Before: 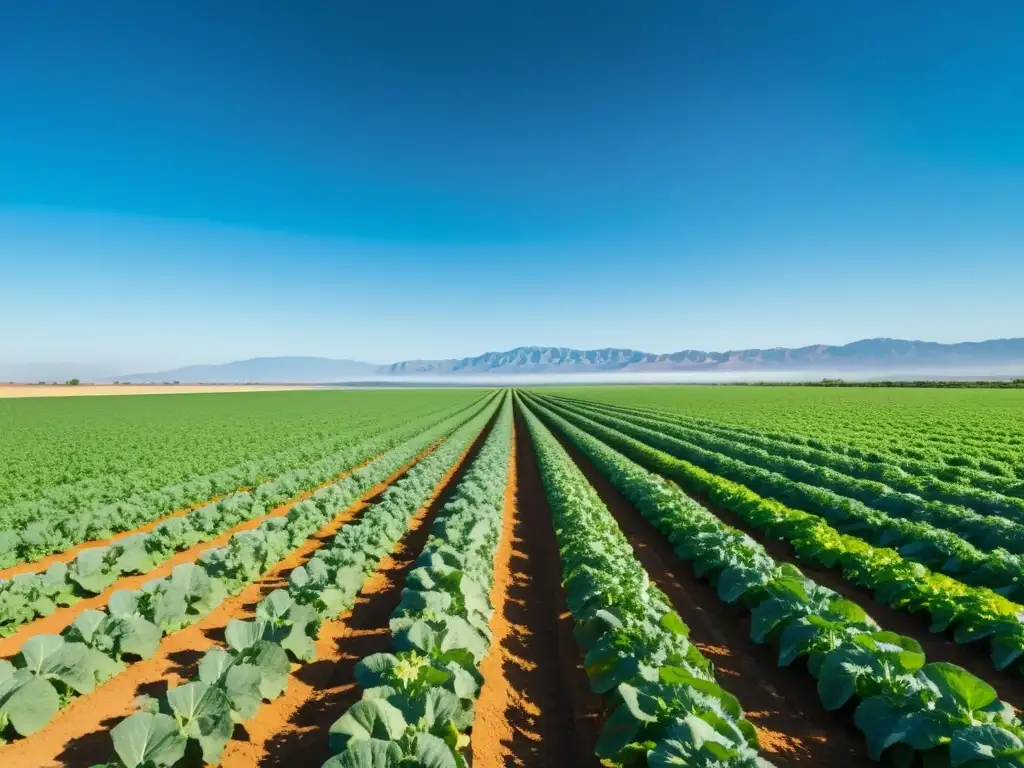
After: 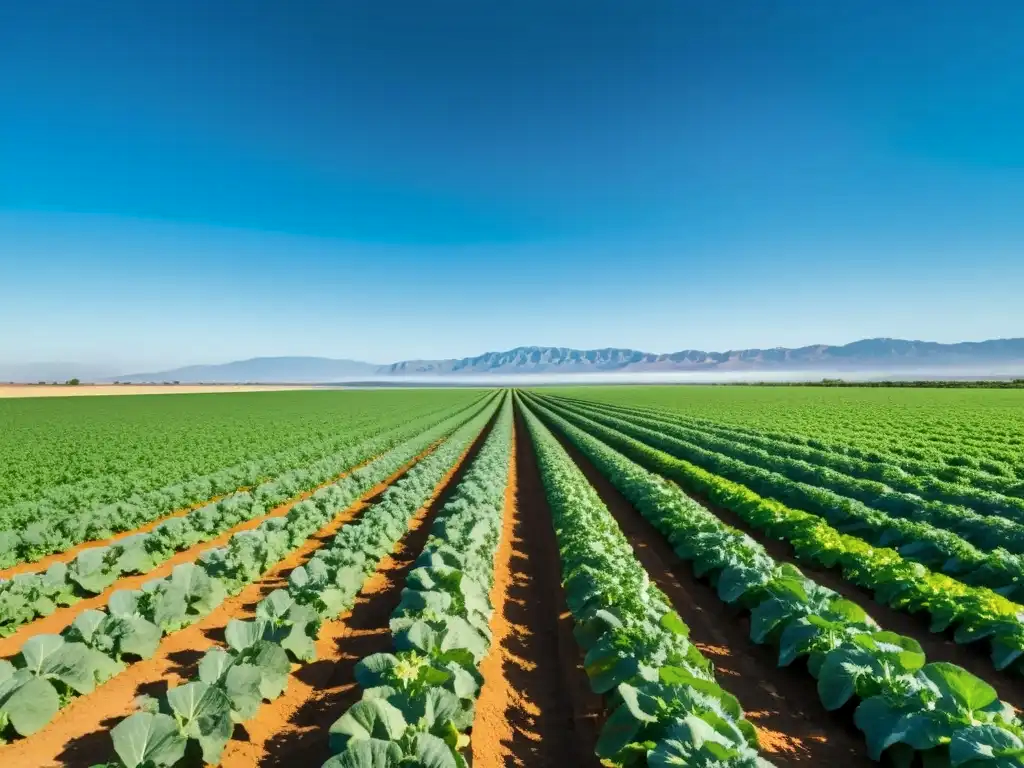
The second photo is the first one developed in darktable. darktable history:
shadows and highlights: low approximation 0.01, soften with gaussian
local contrast: highlights 105%, shadows 99%, detail 120%, midtone range 0.2
